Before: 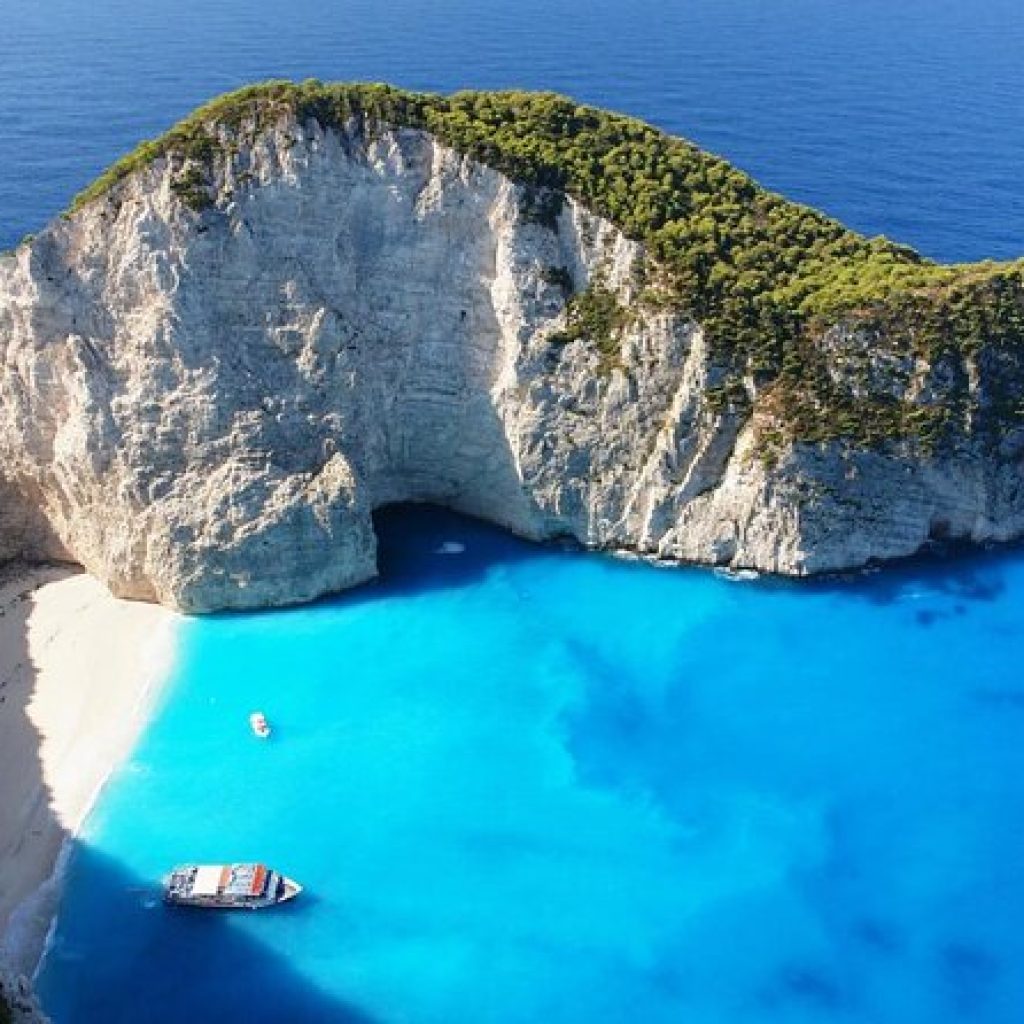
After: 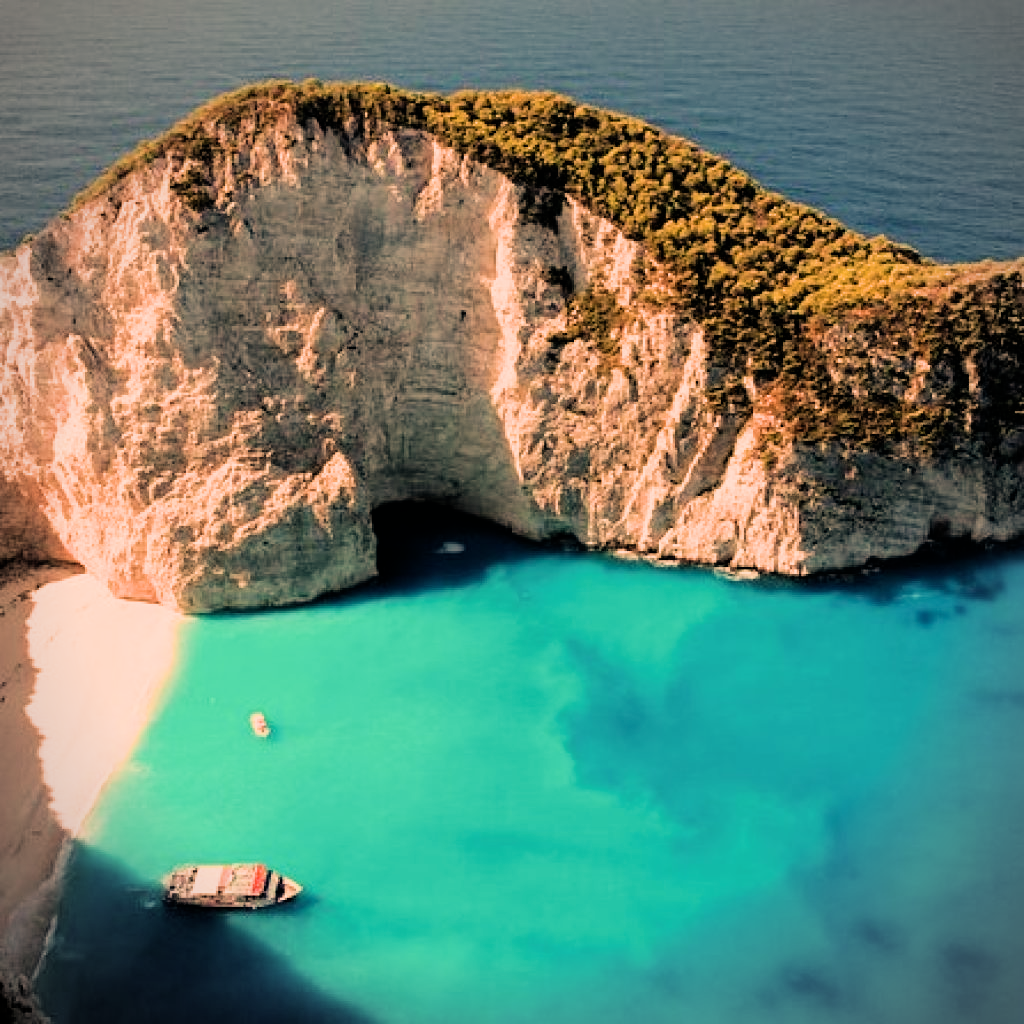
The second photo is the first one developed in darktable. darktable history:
vignetting: fall-off start 87%, automatic ratio true
white balance: red 1.467, blue 0.684
filmic rgb: black relative exposure -5 EV, hardness 2.88, contrast 1.3, highlights saturation mix -30%
